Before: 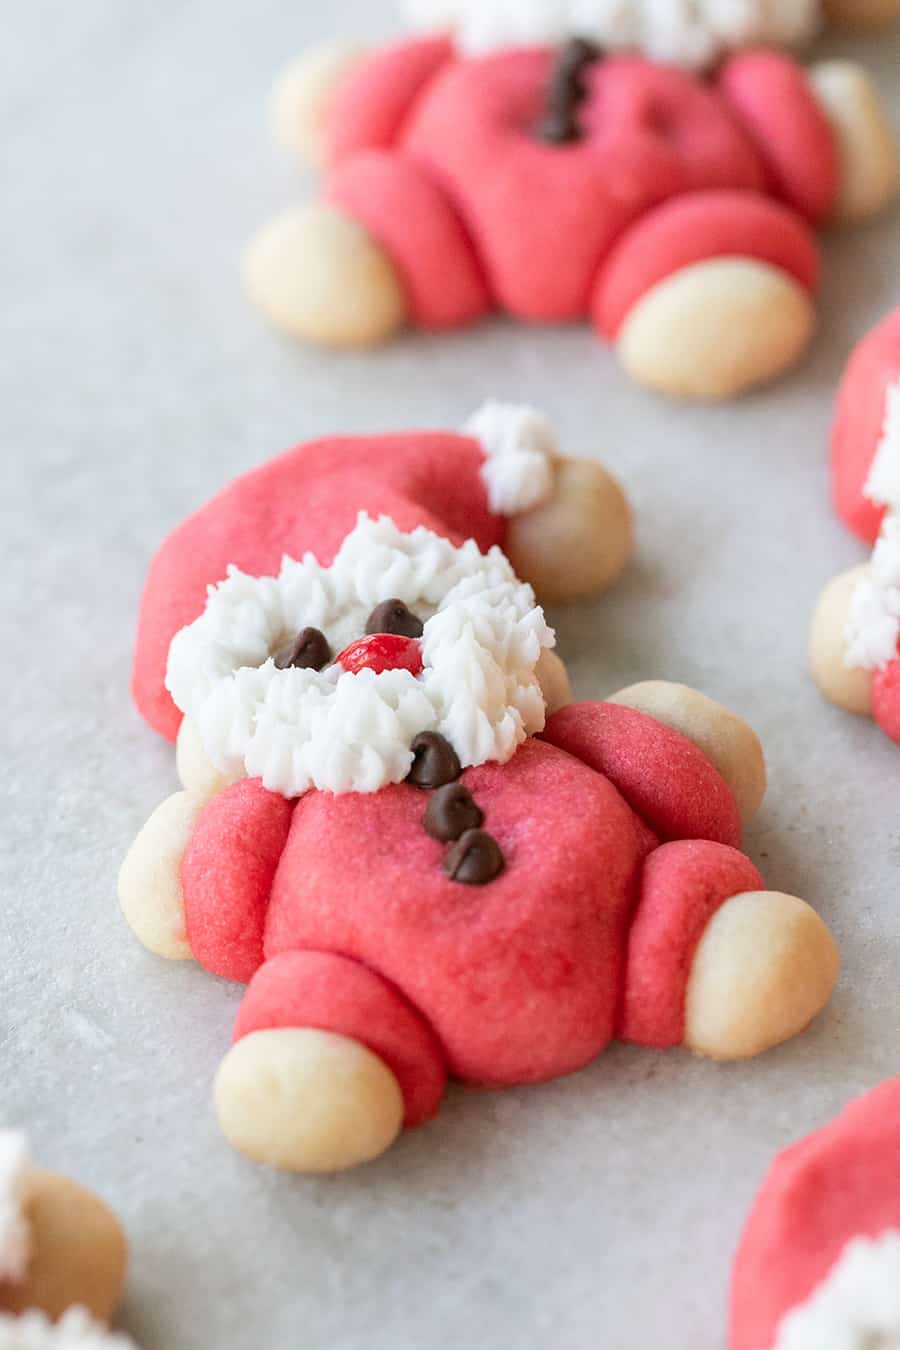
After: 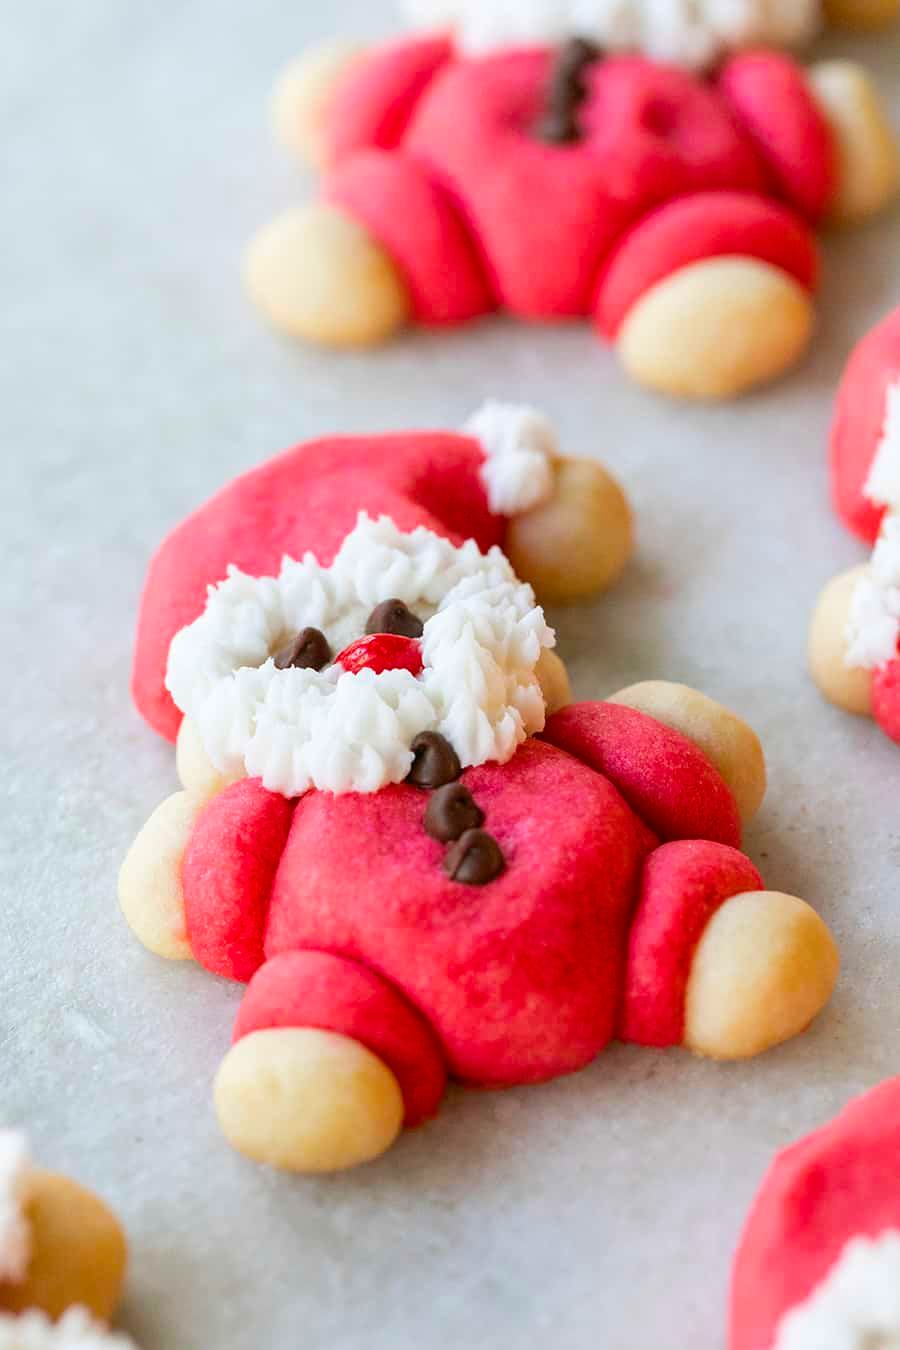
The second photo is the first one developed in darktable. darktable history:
color balance rgb: shadows lift › chroma 0.735%, shadows lift › hue 111.46°, perceptual saturation grading › global saturation 31.169%, global vibrance 25.003%
